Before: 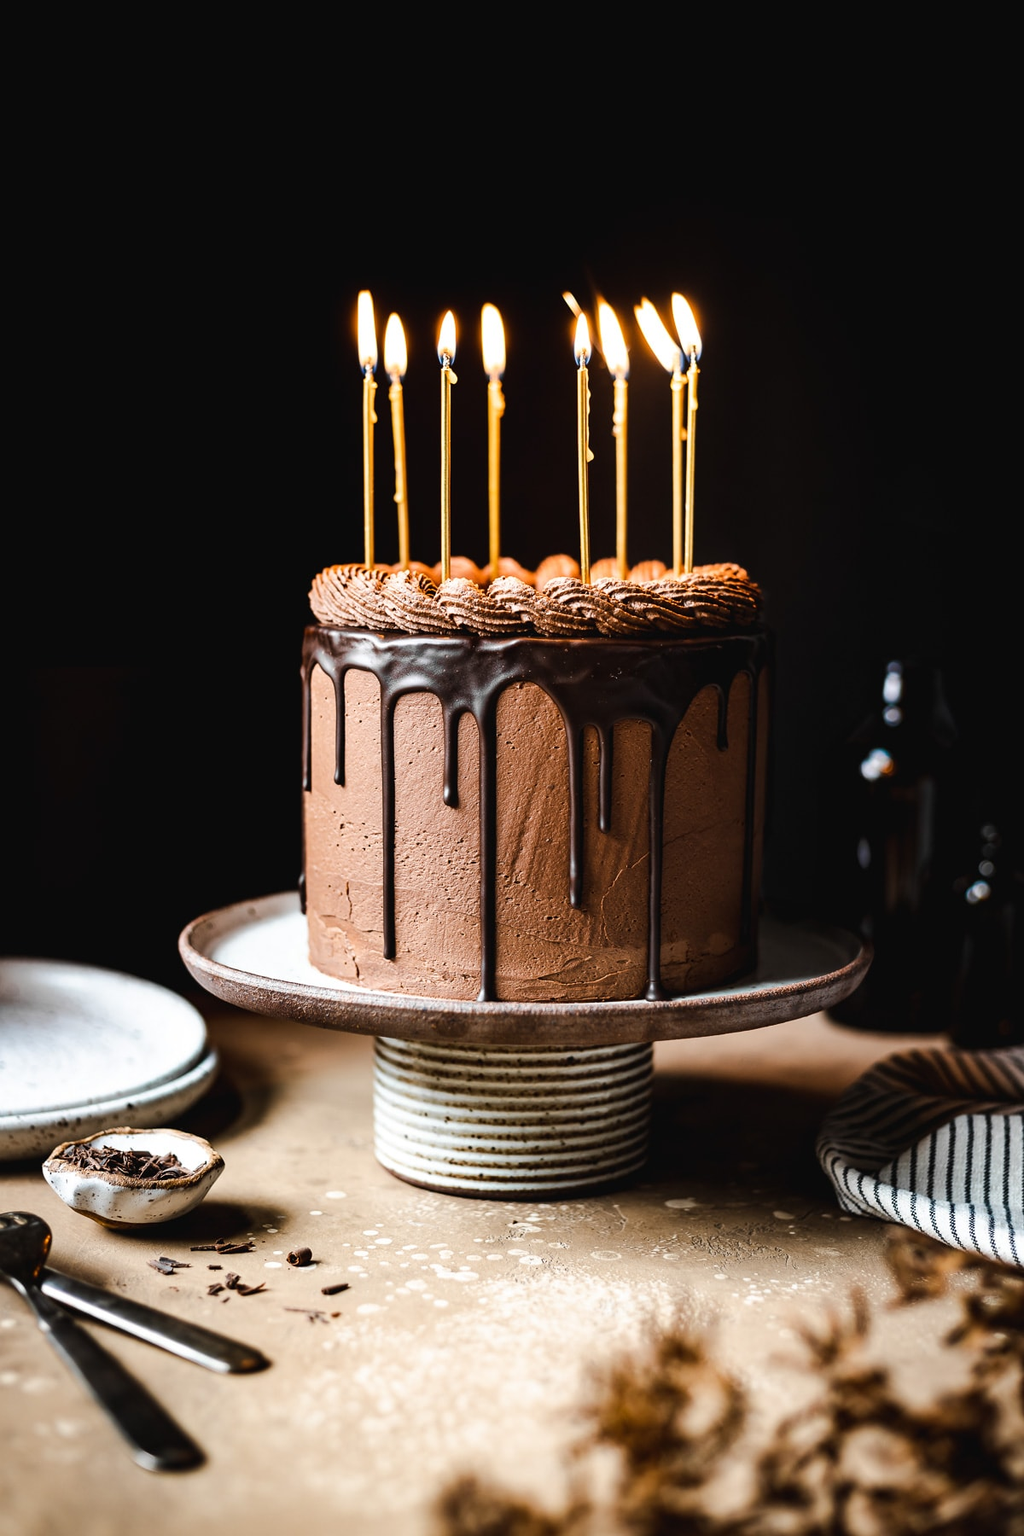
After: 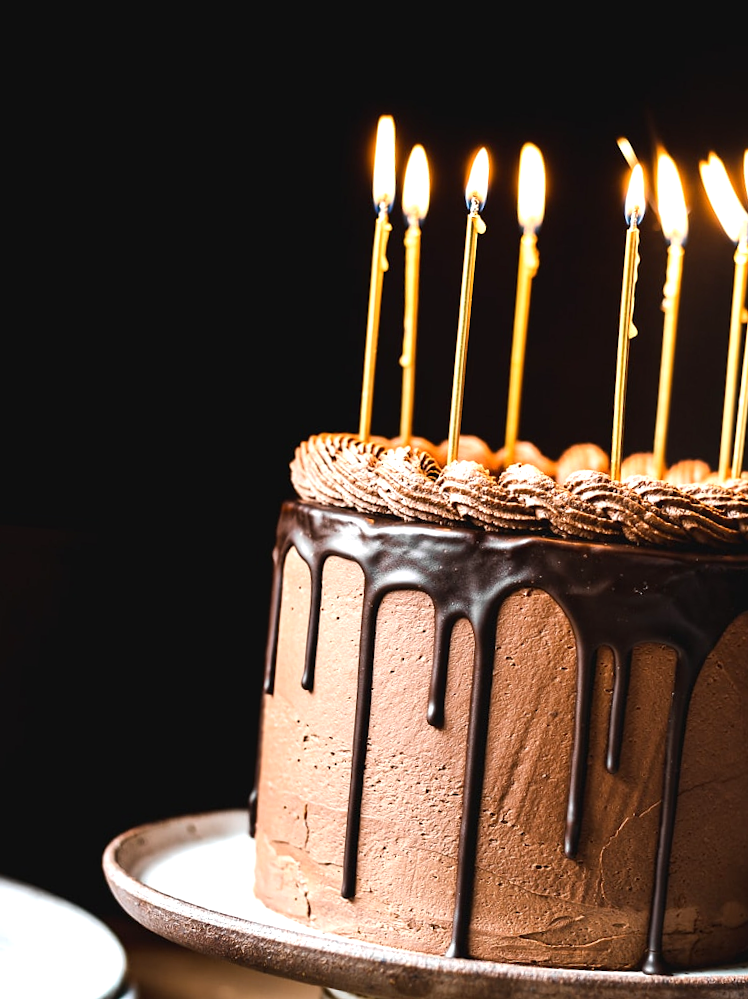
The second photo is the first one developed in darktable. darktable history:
crop and rotate: angle -4.99°, left 2.122%, top 6.945%, right 27.566%, bottom 30.519%
exposure: exposure 0.496 EV, compensate highlight preservation false
